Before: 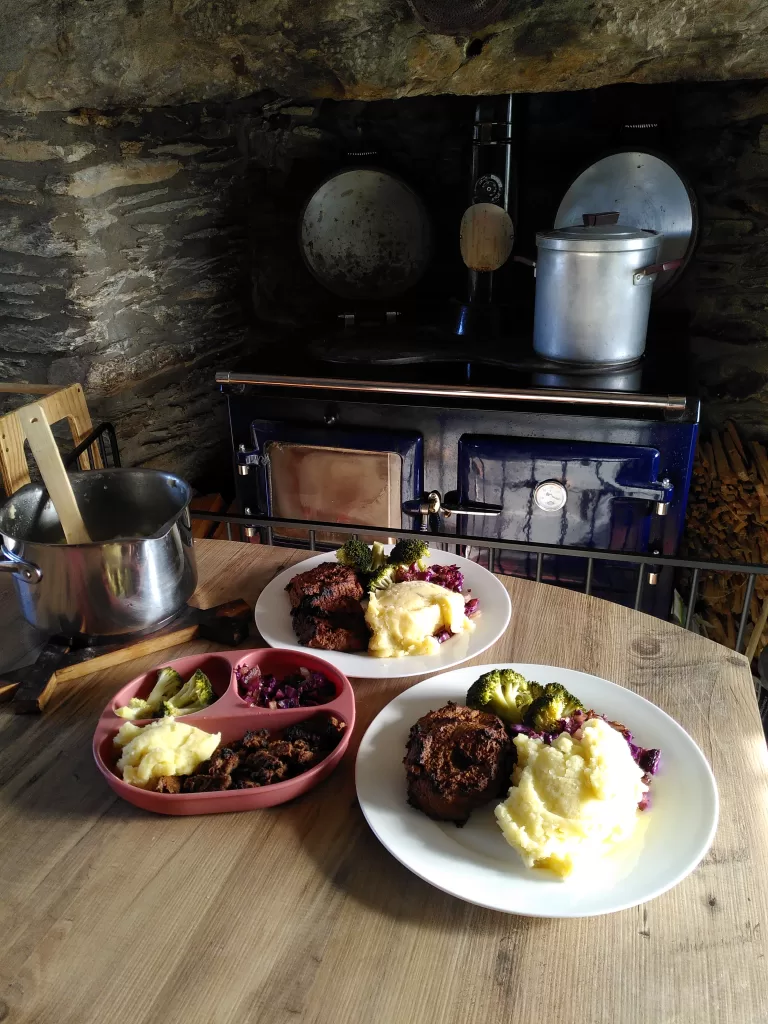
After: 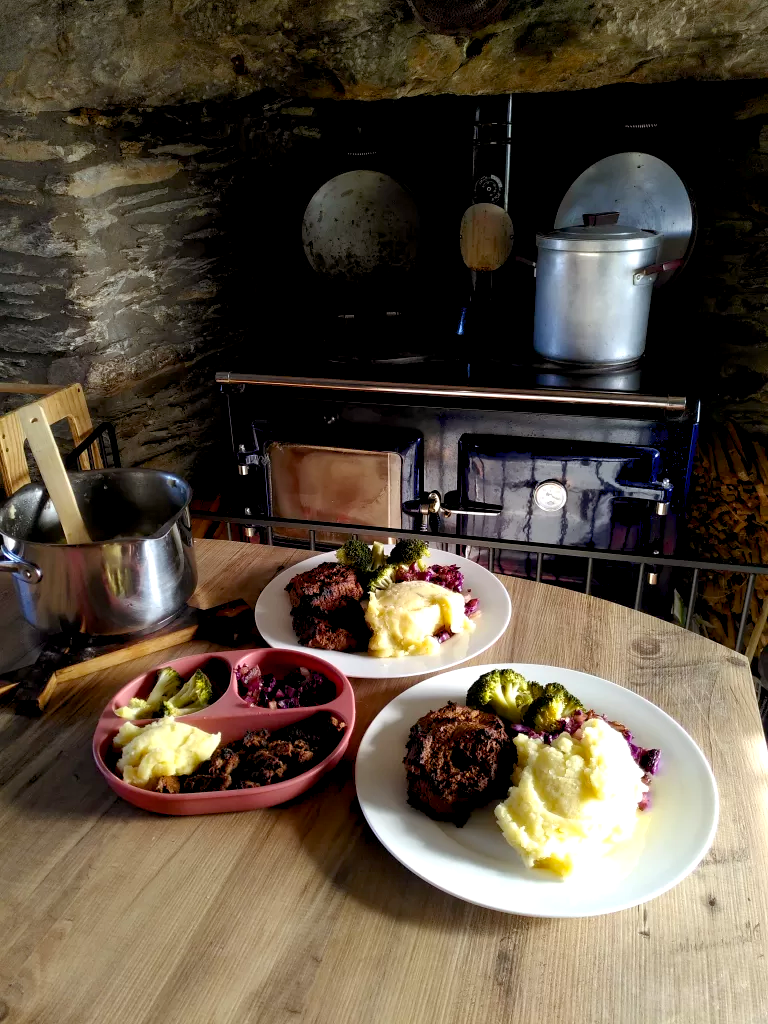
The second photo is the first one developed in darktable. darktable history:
exposure: exposure 0.189 EV, compensate exposure bias true, compensate highlight preservation false
color balance rgb: shadows lift › chroma 2.009%, shadows lift › hue 47.59°, global offset › luminance -0.872%, perceptual saturation grading › global saturation 0.683%, global vibrance 20%
